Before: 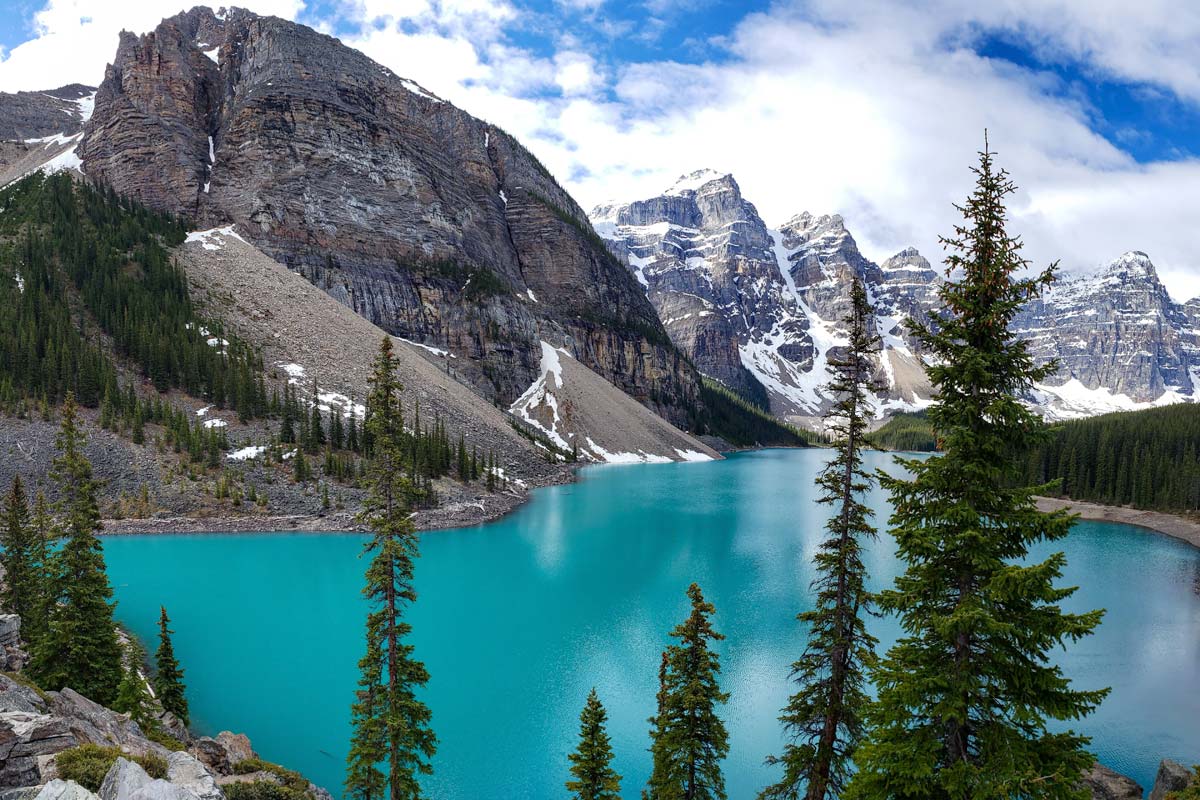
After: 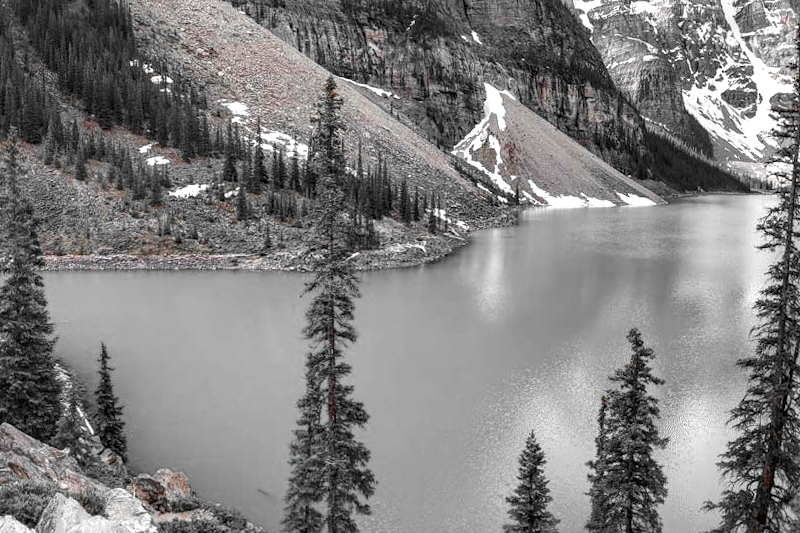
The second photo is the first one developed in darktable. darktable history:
color zones: curves: ch0 [(0, 0.497) (0.096, 0.361) (0.221, 0.538) (0.429, 0.5) (0.571, 0.5) (0.714, 0.5) (0.857, 0.5) (1, 0.497)]; ch1 [(0, 0.5) (0.143, 0.5) (0.257, -0.002) (0.429, 0.04) (0.571, -0.001) (0.714, -0.015) (0.857, 0.024) (1, 0.5)]
exposure: exposure 0.6 EV, compensate highlight preservation false
local contrast: on, module defaults
crop and rotate: angle -0.82°, left 3.85%, top 31.828%, right 27.992%
